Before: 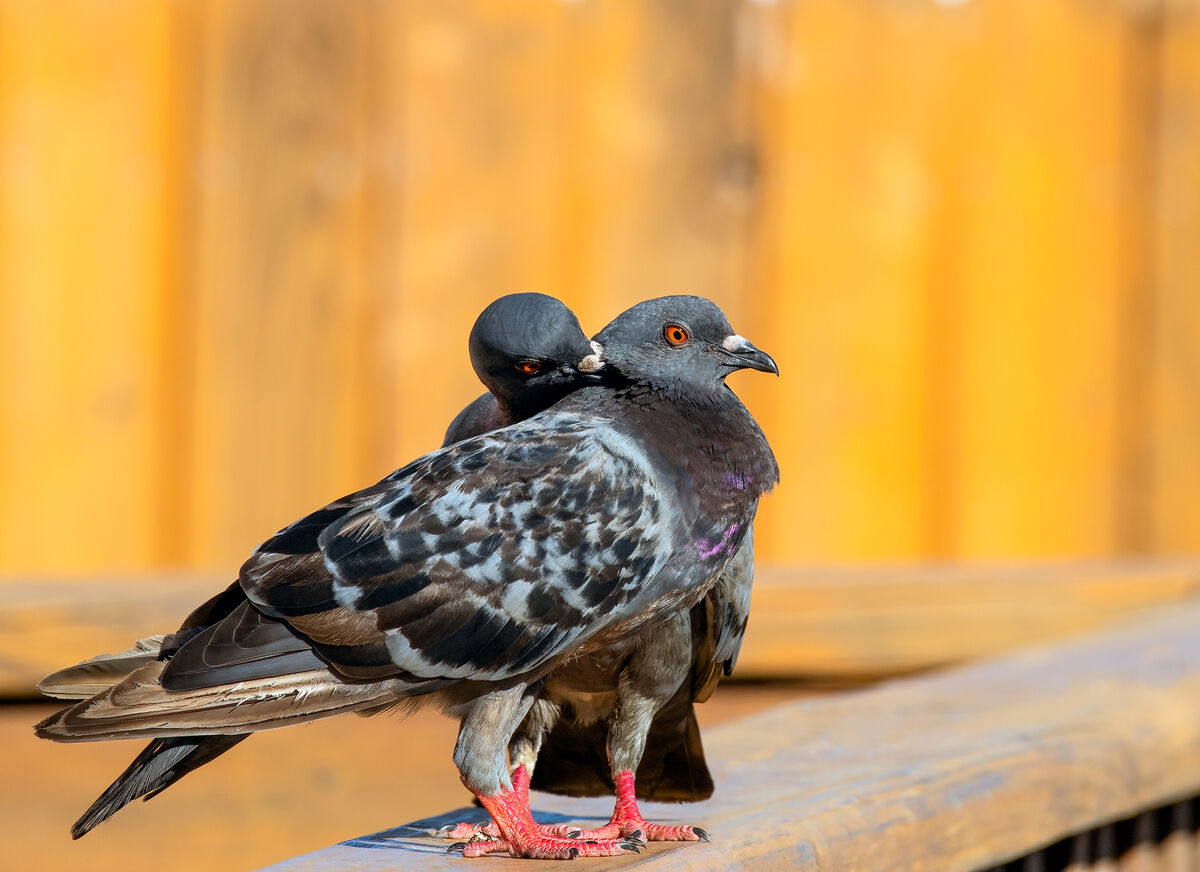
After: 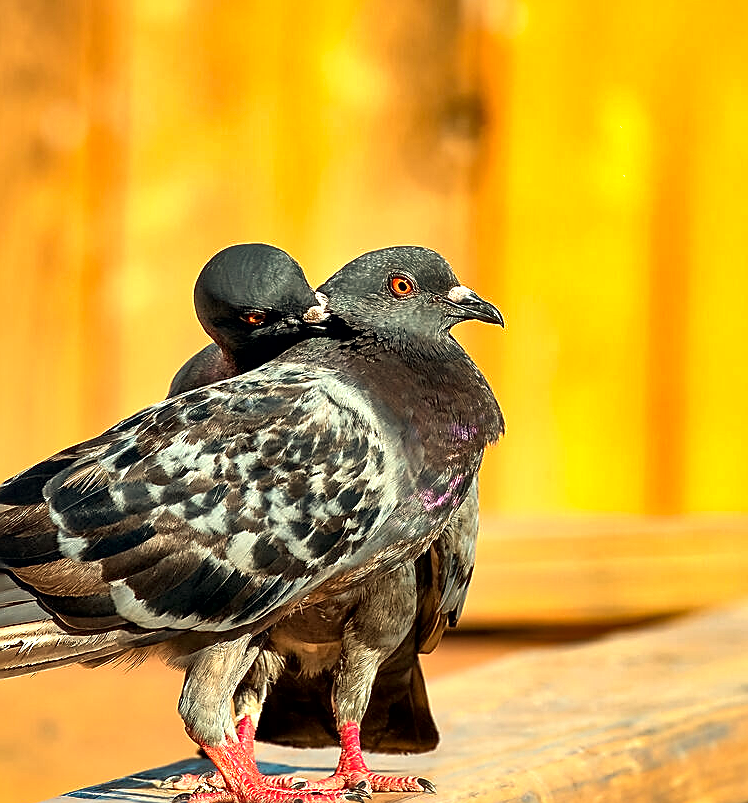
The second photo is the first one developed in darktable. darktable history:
local contrast: mode bilateral grid, contrast 25, coarseness 60, detail 151%, midtone range 0.2
shadows and highlights: soften with gaussian
sharpen: radius 1.4, amount 1.25, threshold 0.7
exposure: black level correction 0, exposure 0.5 EV, compensate highlight preservation false
white balance: red 1.08, blue 0.791
crop and rotate: left 22.918%, top 5.629%, right 14.711%, bottom 2.247%
tone equalizer: on, module defaults
